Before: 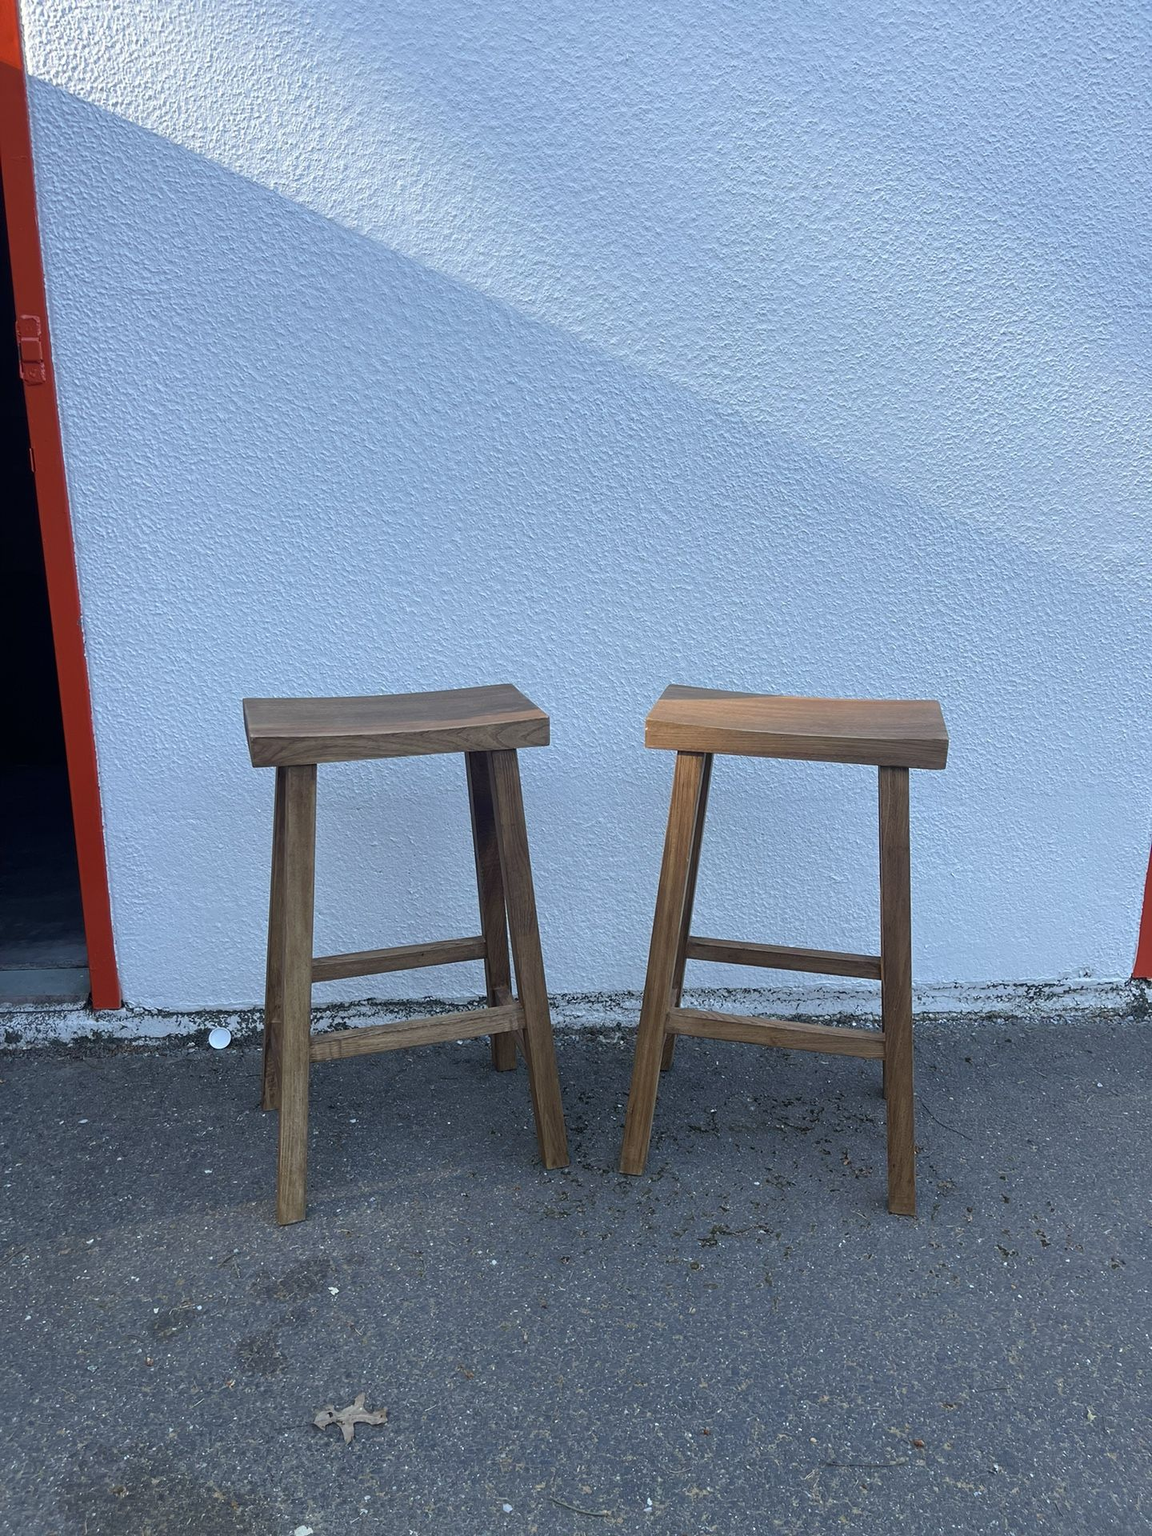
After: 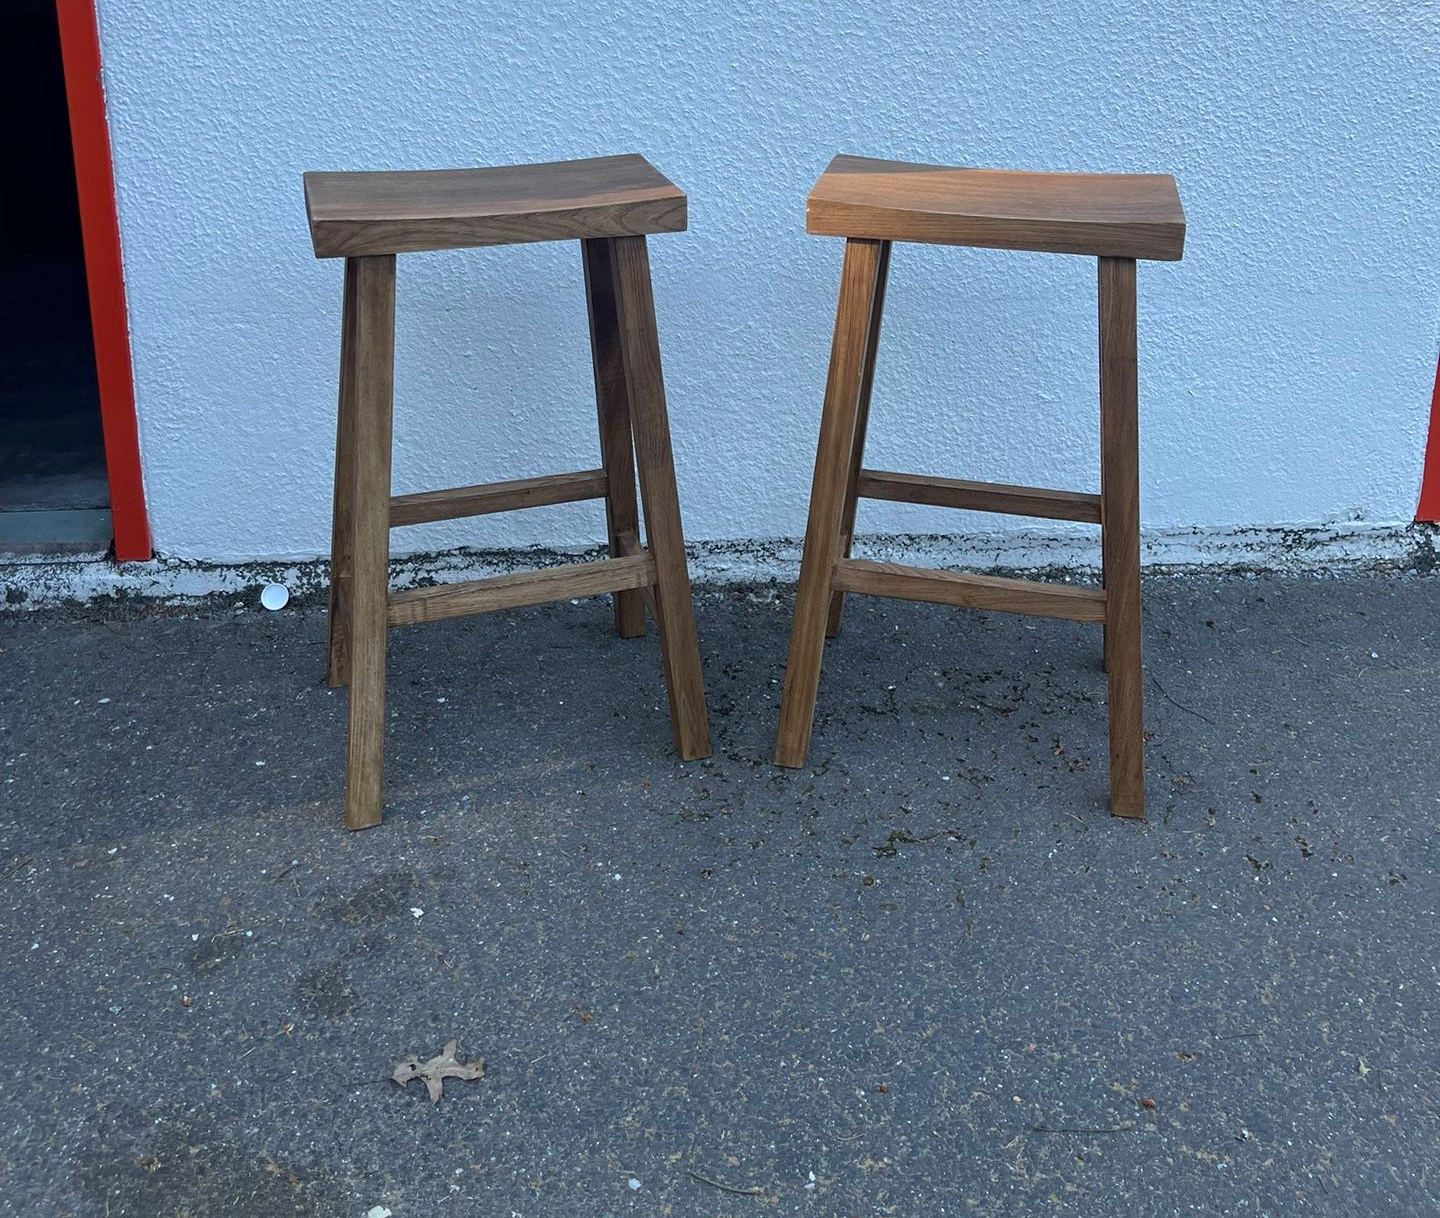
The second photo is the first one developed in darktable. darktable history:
contrast equalizer: octaves 7, y [[0.509, 0.517, 0.523, 0.523, 0.517, 0.509], [0.5 ×6], [0.5 ×6], [0 ×6], [0 ×6]]
crop and rotate: top 36.547%
